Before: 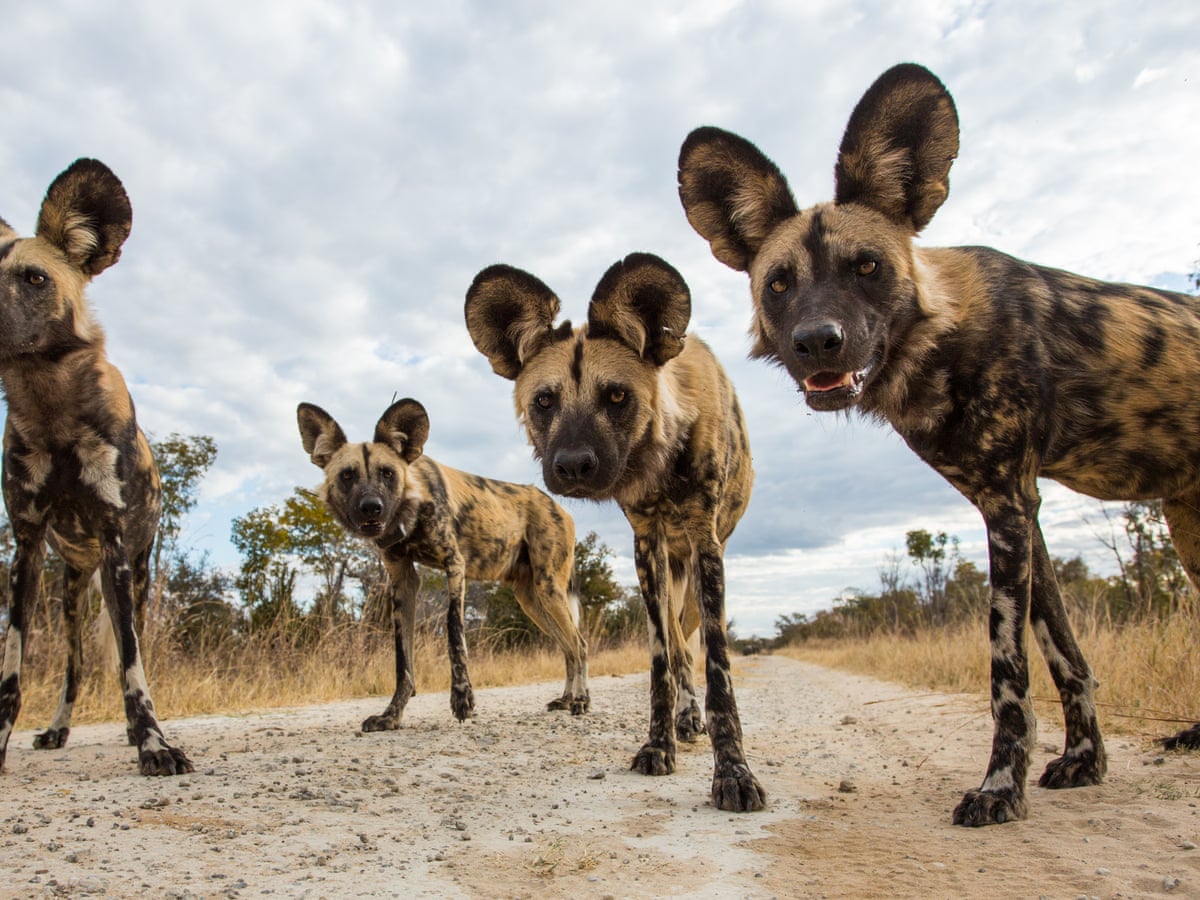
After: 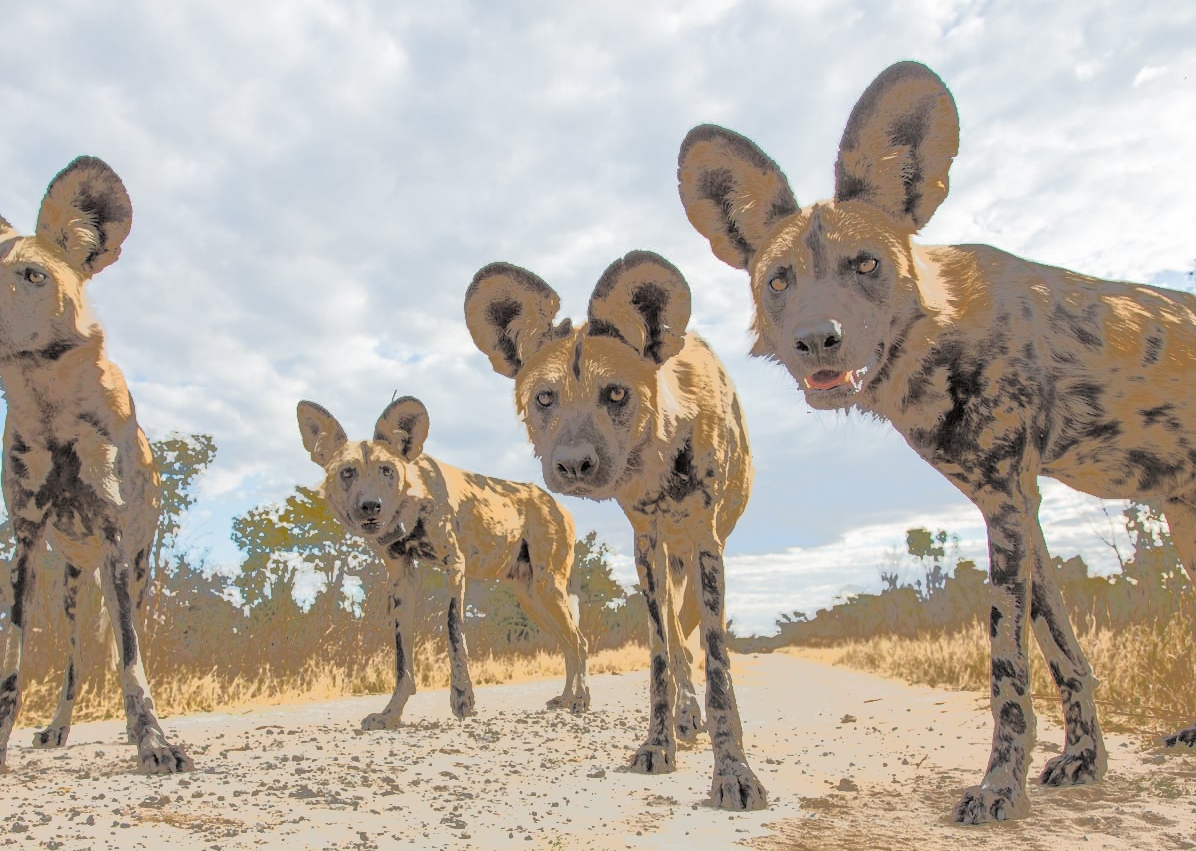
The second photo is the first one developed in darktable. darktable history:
tone curve: curves: ch0 [(0, 0) (0.003, 0.011) (0.011, 0.043) (0.025, 0.133) (0.044, 0.226) (0.069, 0.303) (0.1, 0.371) (0.136, 0.429) (0.177, 0.482) (0.224, 0.516) (0.277, 0.539) (0.335, 0.535) (0.399, 0.517) (0.468, 0.498) (0.543, 0.523) (0.623, 0.655) (0.709, 0.83) (0.801, 0.827) (0.898, 0.89) (1, 1)], color space Lab, independent channels, preserve colors none
crop: top 0.332%, right 0.263%, bottom 5.099%
